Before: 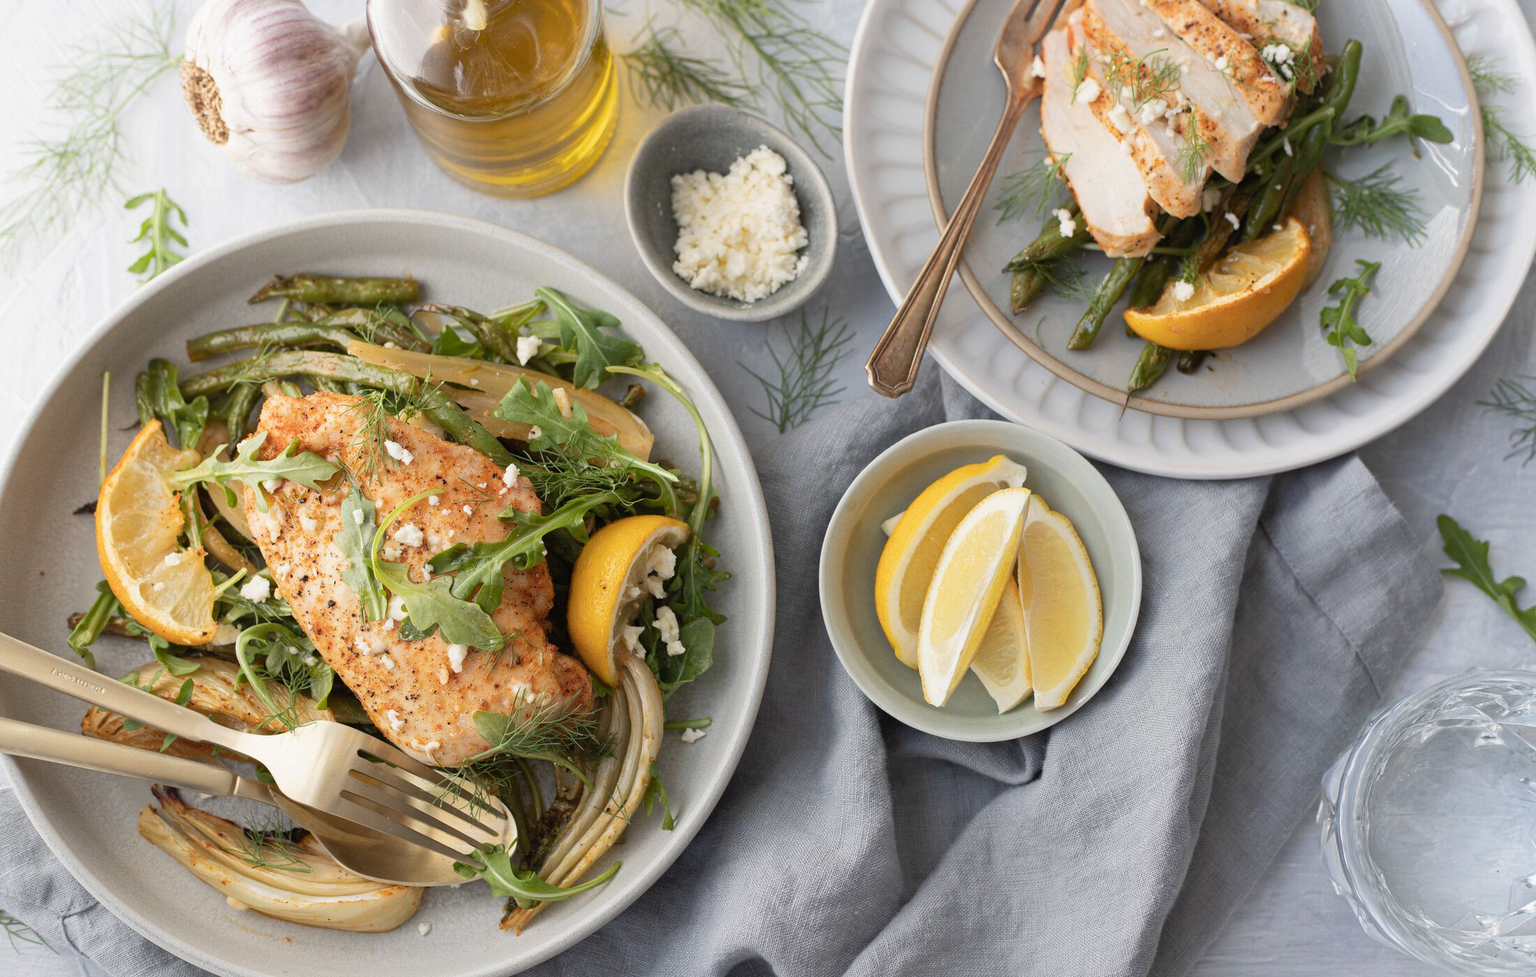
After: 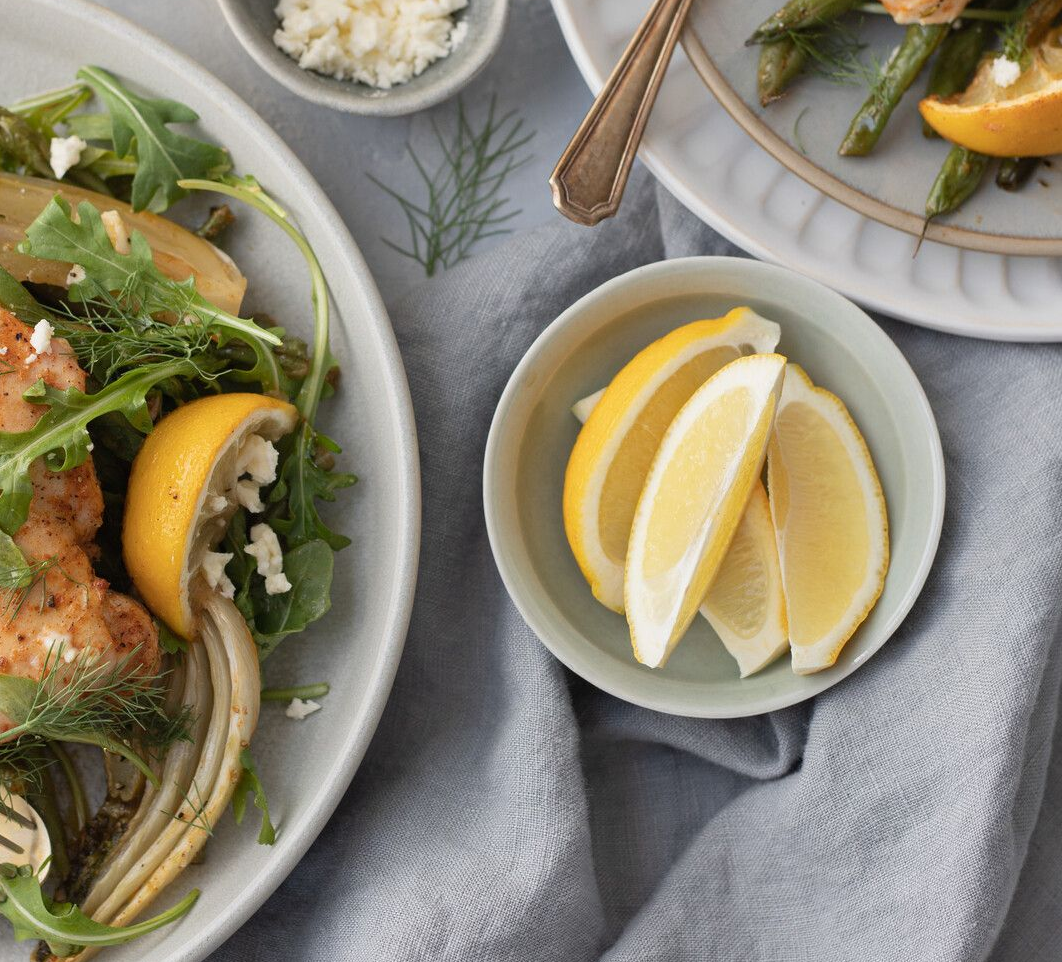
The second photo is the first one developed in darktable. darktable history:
white balance: emerald 1
crop: left 31.379%, top 24.658%, right 20.326%, bottom 6.628%
